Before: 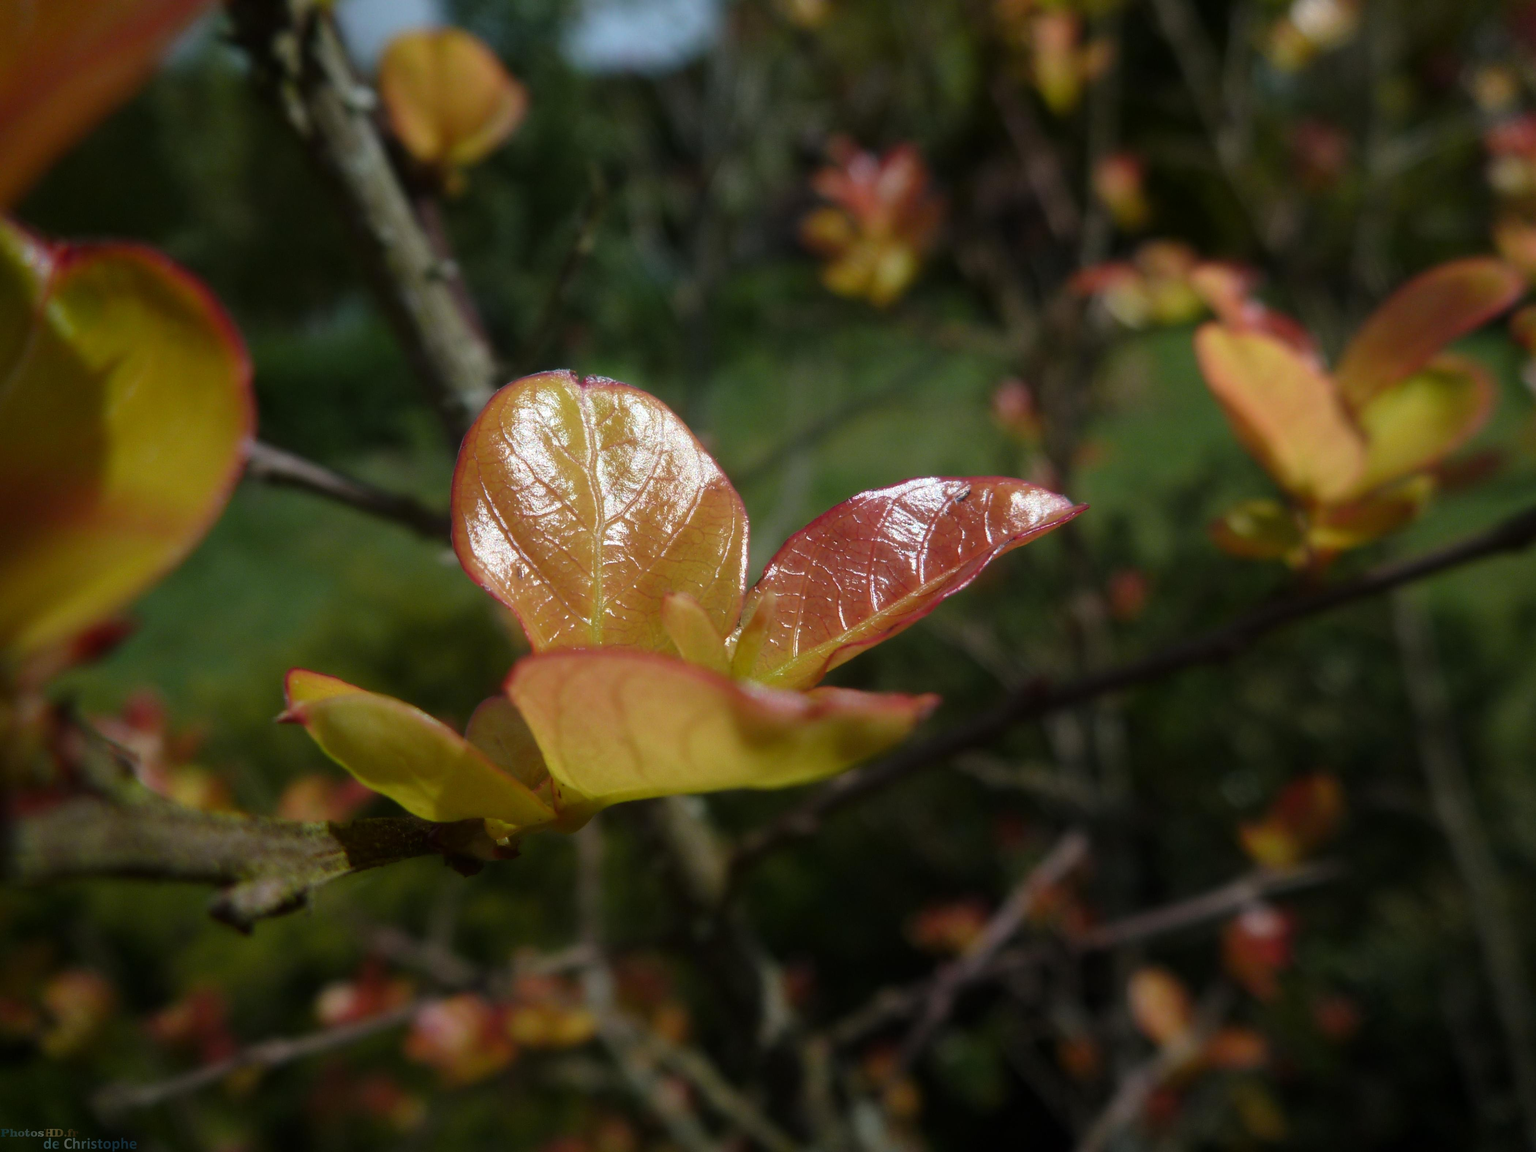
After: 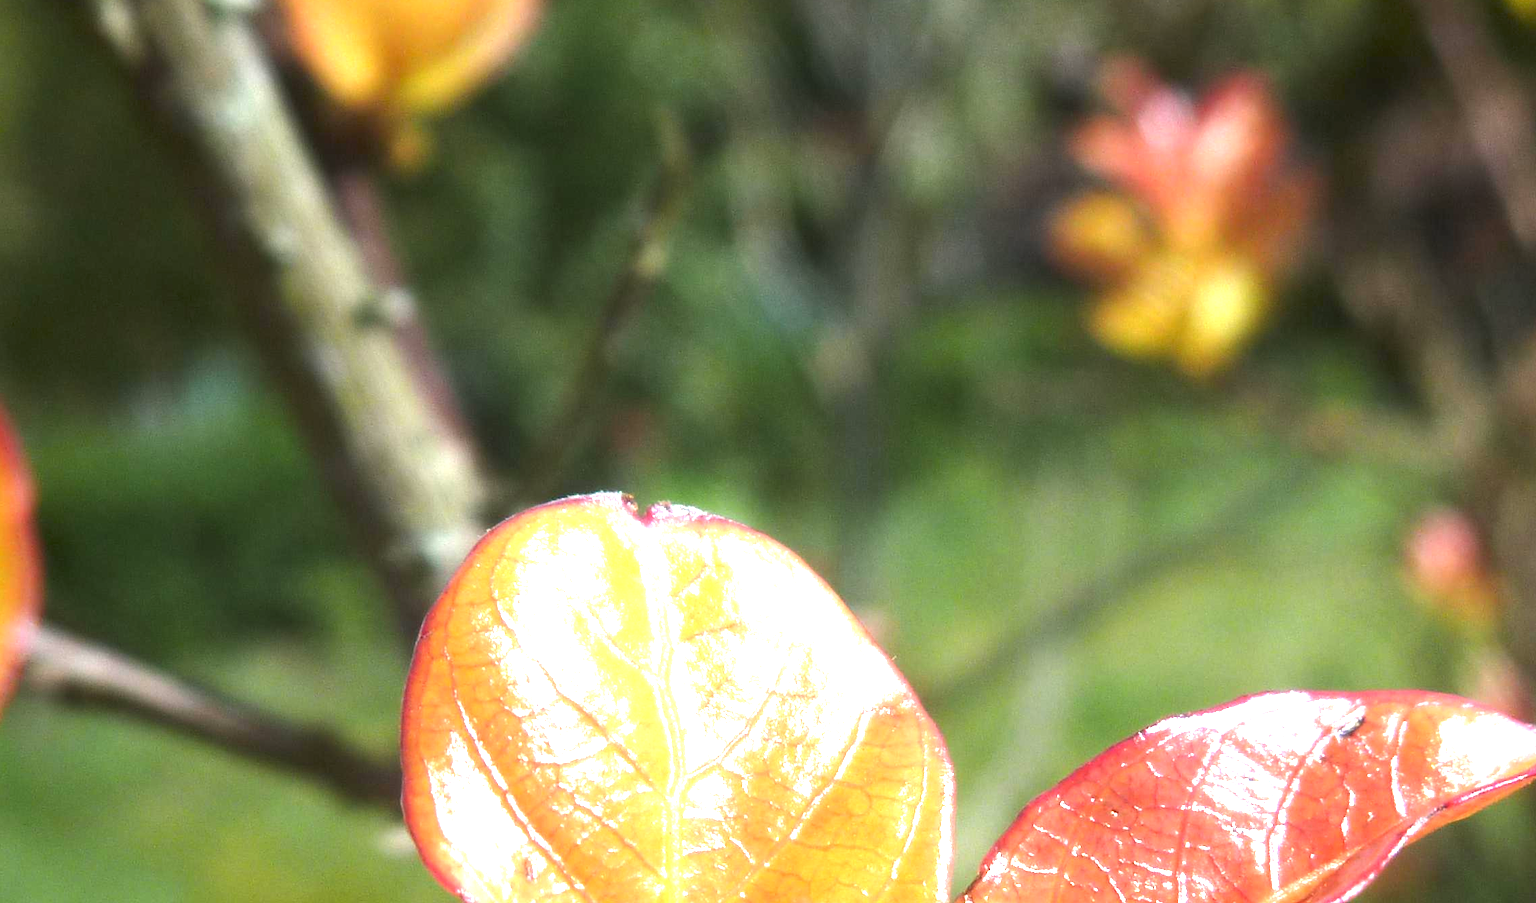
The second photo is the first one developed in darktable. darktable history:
levels: mode automatic, gray 50.8%
crop: left 15.306%, top 9.065%, right 30.789%, bottom 48.638%
exposure: black level correction 0, exposure 1.2 EV, compensate exposure bias true, compensate highlight preservation false
